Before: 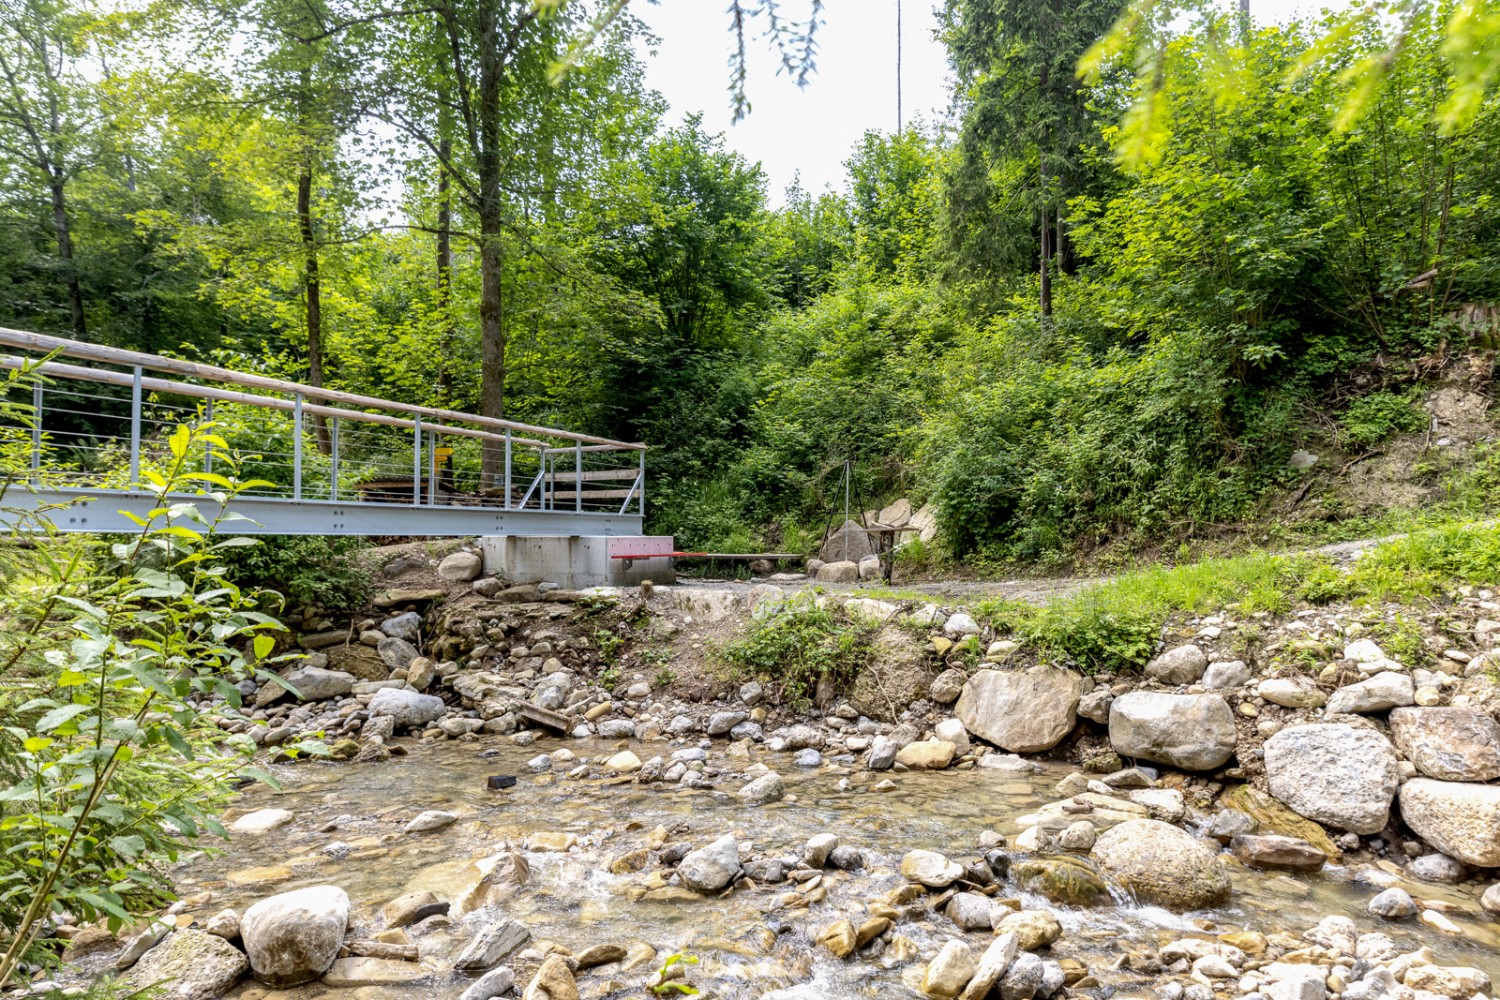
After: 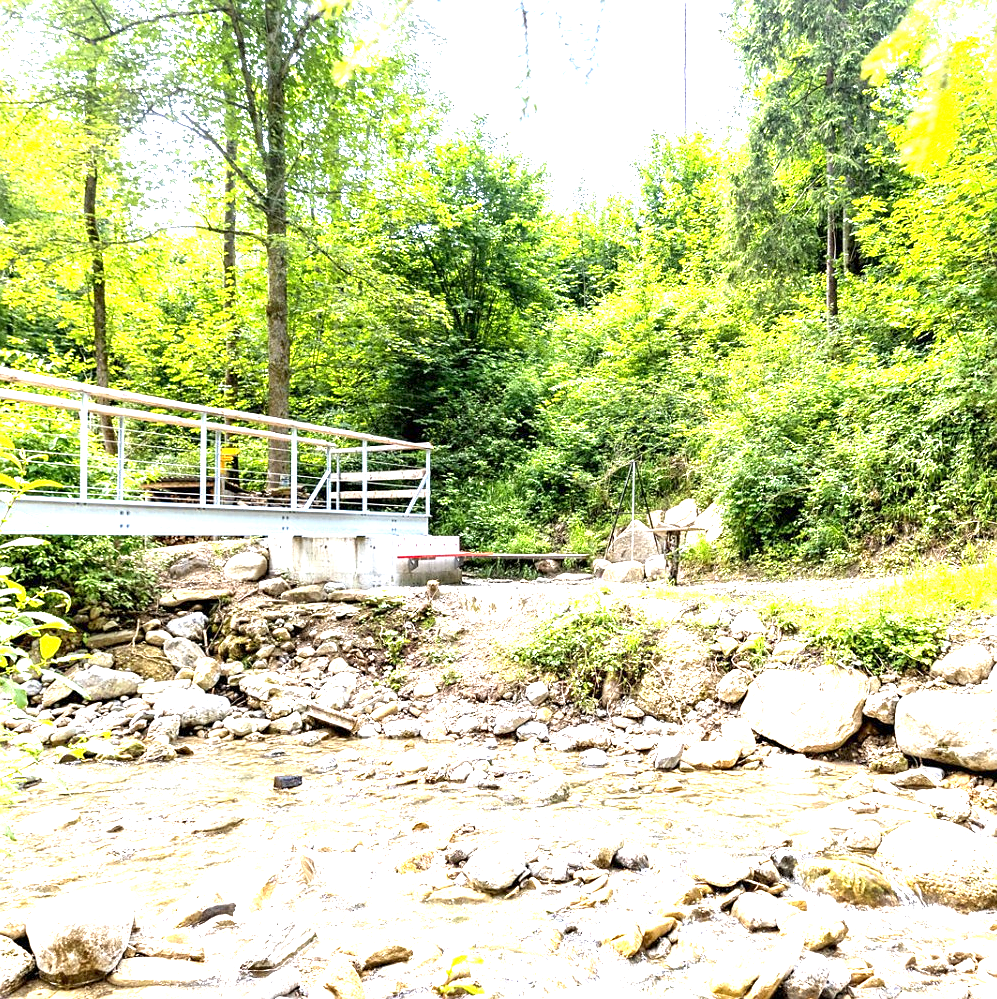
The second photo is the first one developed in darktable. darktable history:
sharpen: radius 1.035
crop and rotate: left 14.29%, right 19.209%
exposure: exposure 2.015 EV, compensate highlight preservation false
